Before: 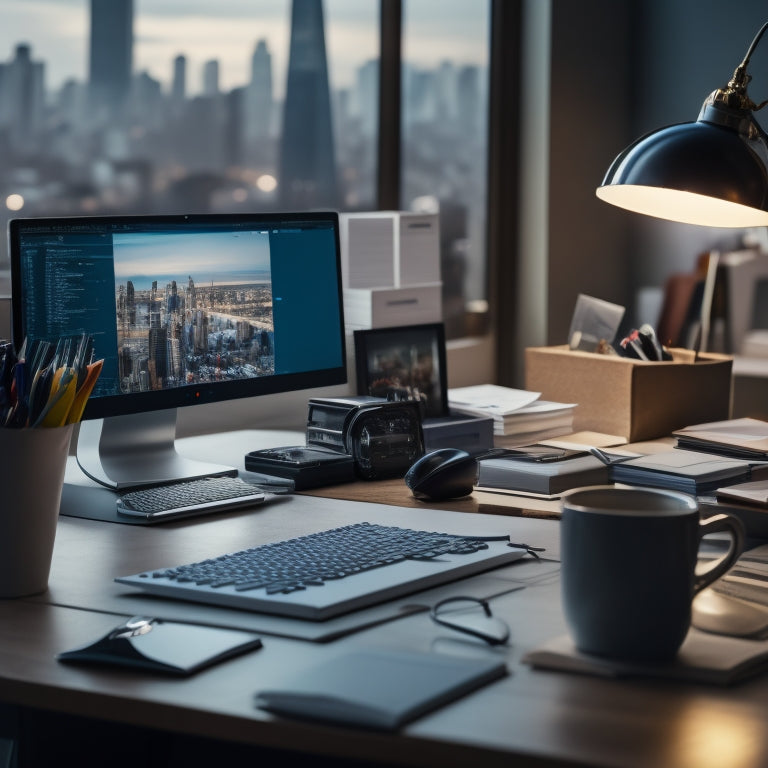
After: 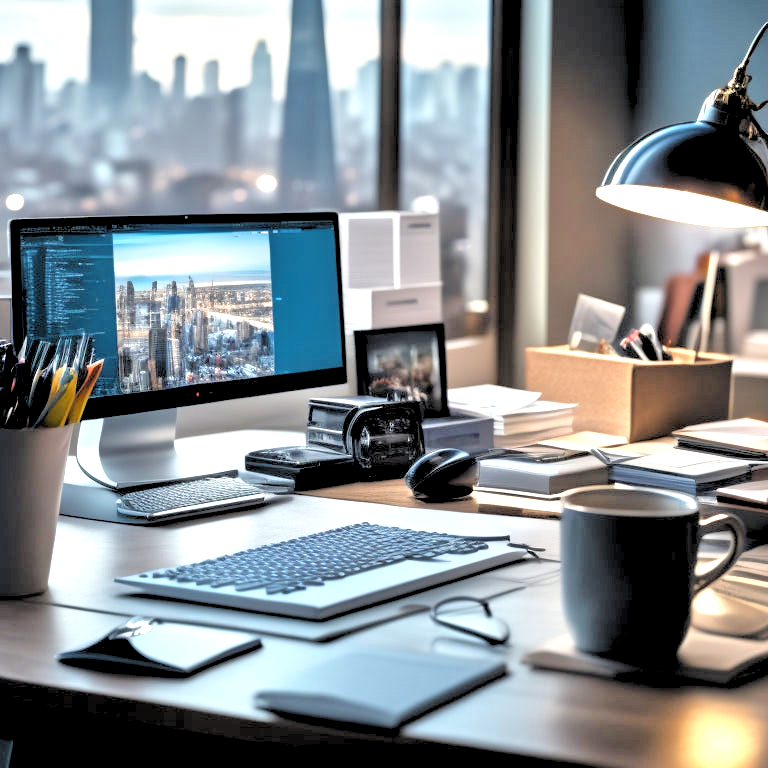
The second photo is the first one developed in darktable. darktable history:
tone equalizer: -8 EV 2 EV, -7 EV 2 EV, -6 EV 2 EV, -5 EV 2 EV, -4 EV 2 EV, -3 EV 1.5 EV, -2 EV 1 EV, -1 EV 0.5 EV
levels: levels [0.129, 0.519, 0.867]
rgb levels: levels [[0.027, 0.429, 0.996], [0, 0.5, 1], [0, 0.5, 1]]
